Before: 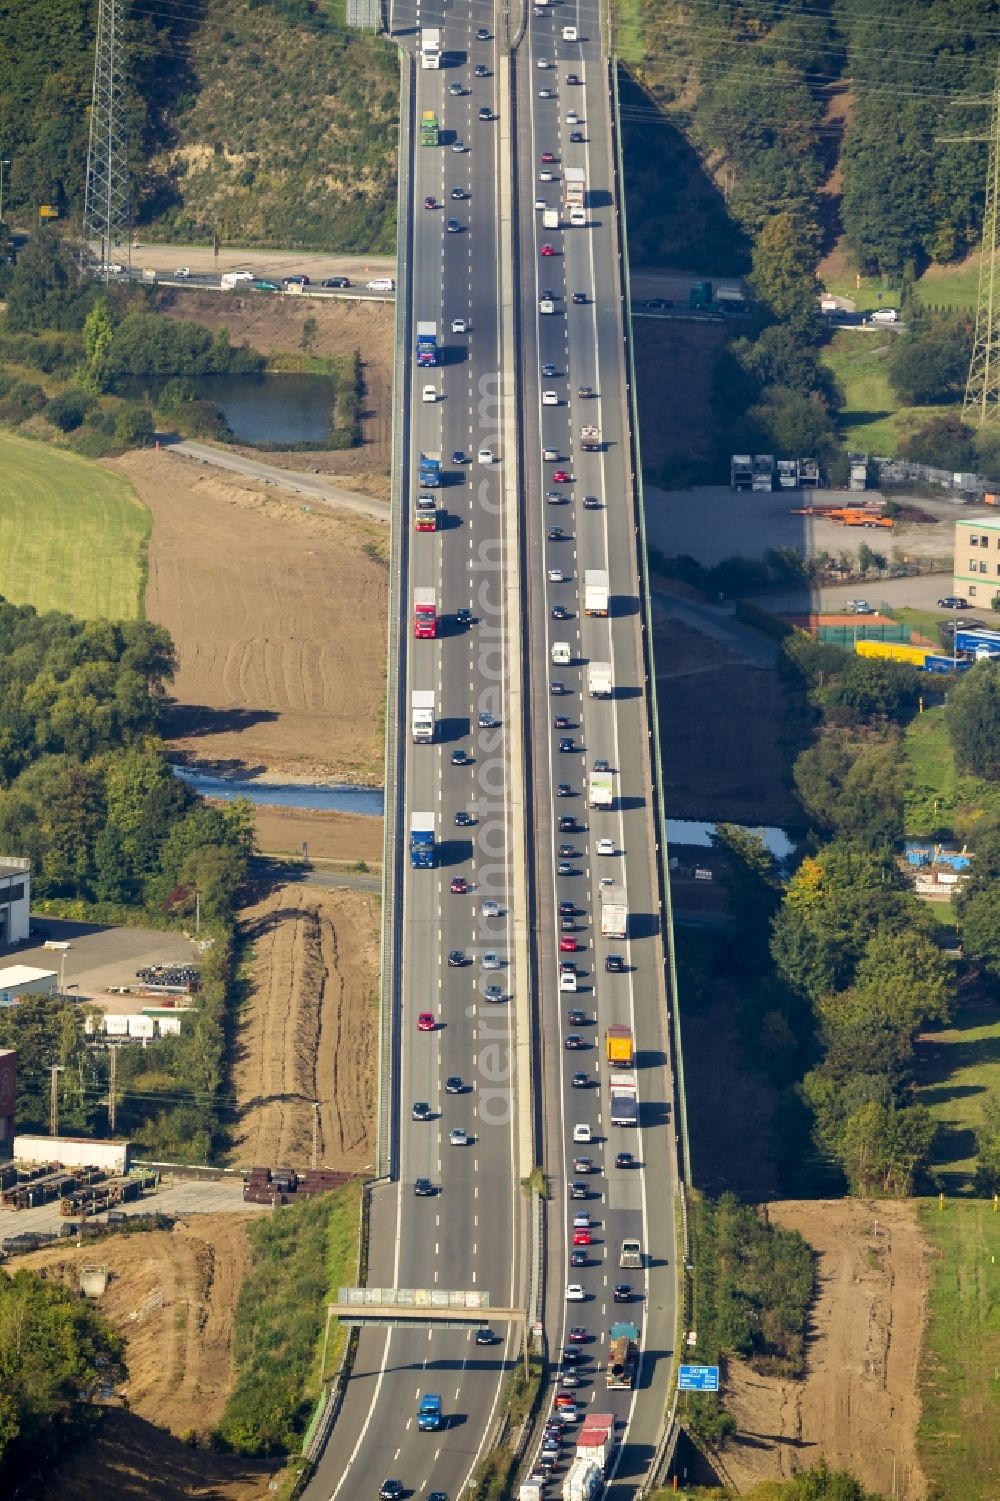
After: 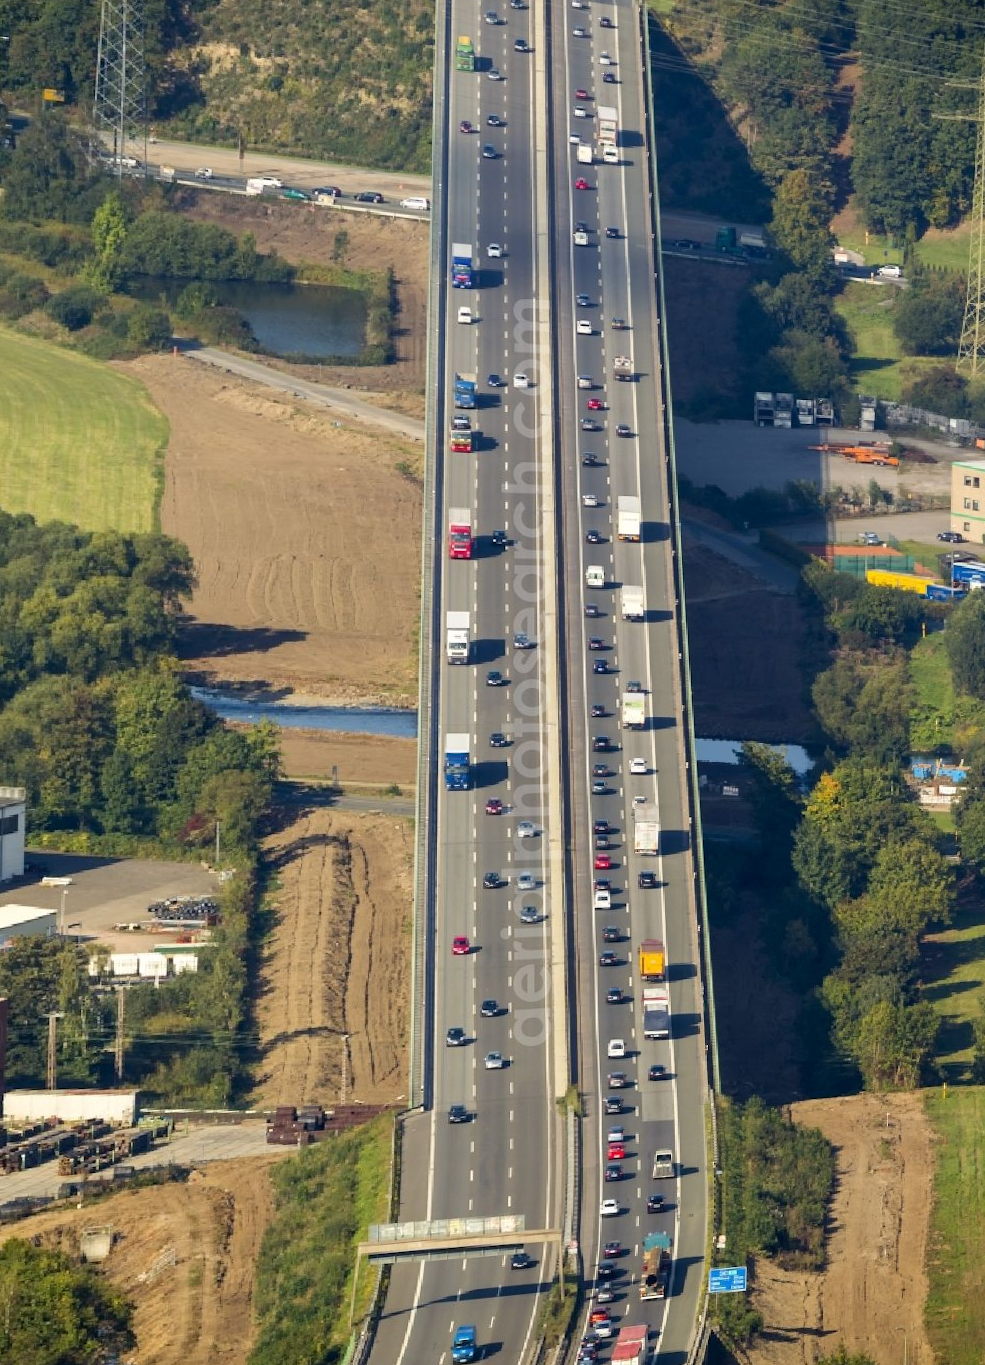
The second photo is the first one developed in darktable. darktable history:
rotate and perspective: rotation -0.013°, lens shift (vertical) -0.027, lens shift (horizontal) 0.178, crop left 0.016, crop right 0.989, crop top 0.082, crop bottom 0.918
